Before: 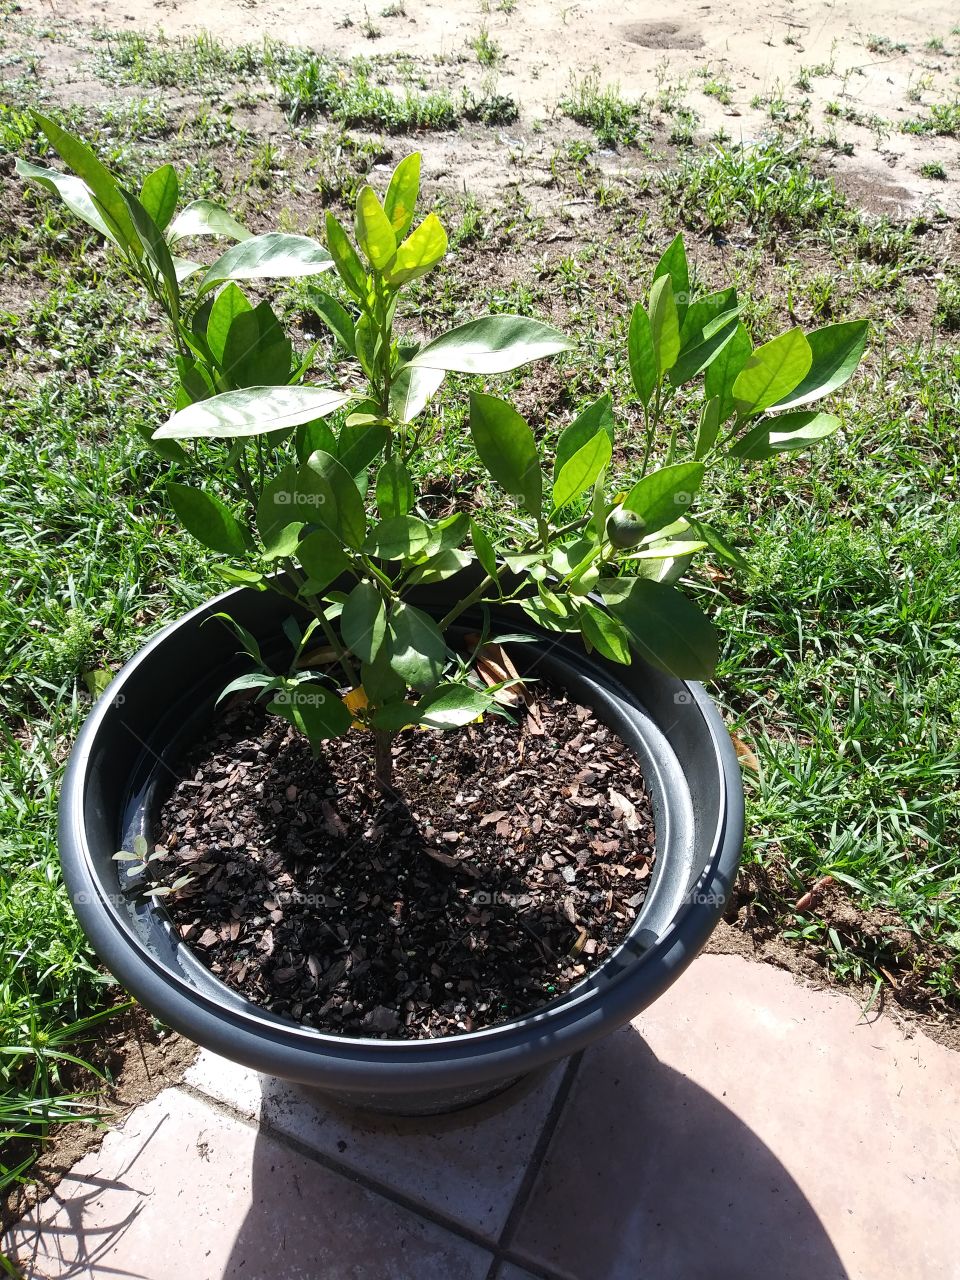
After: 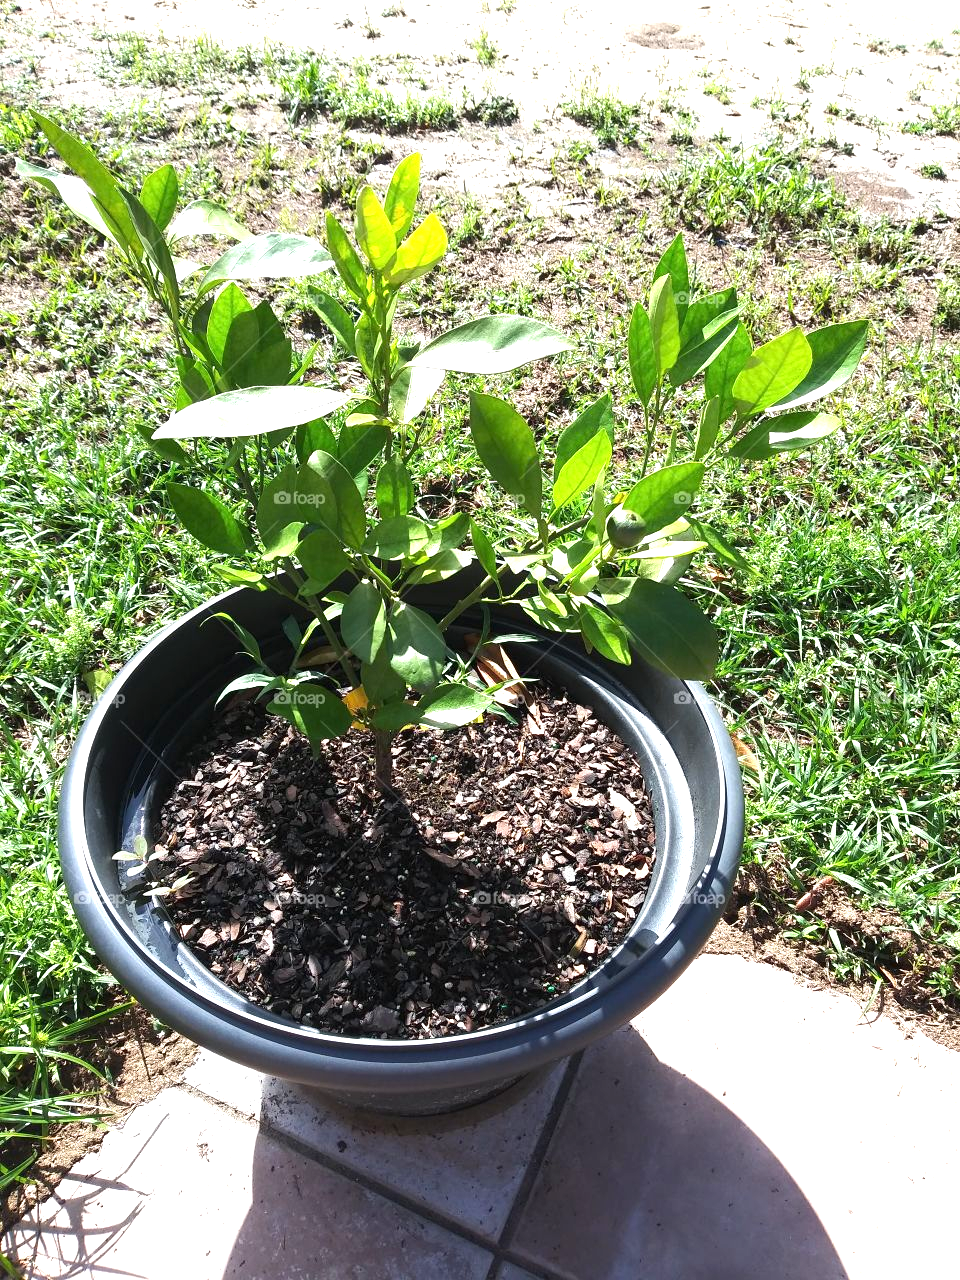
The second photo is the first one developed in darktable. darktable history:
exposure: black level correction 0, exposure 0.891 EV, compensate exposure bias true, compensate highlight preservation false
